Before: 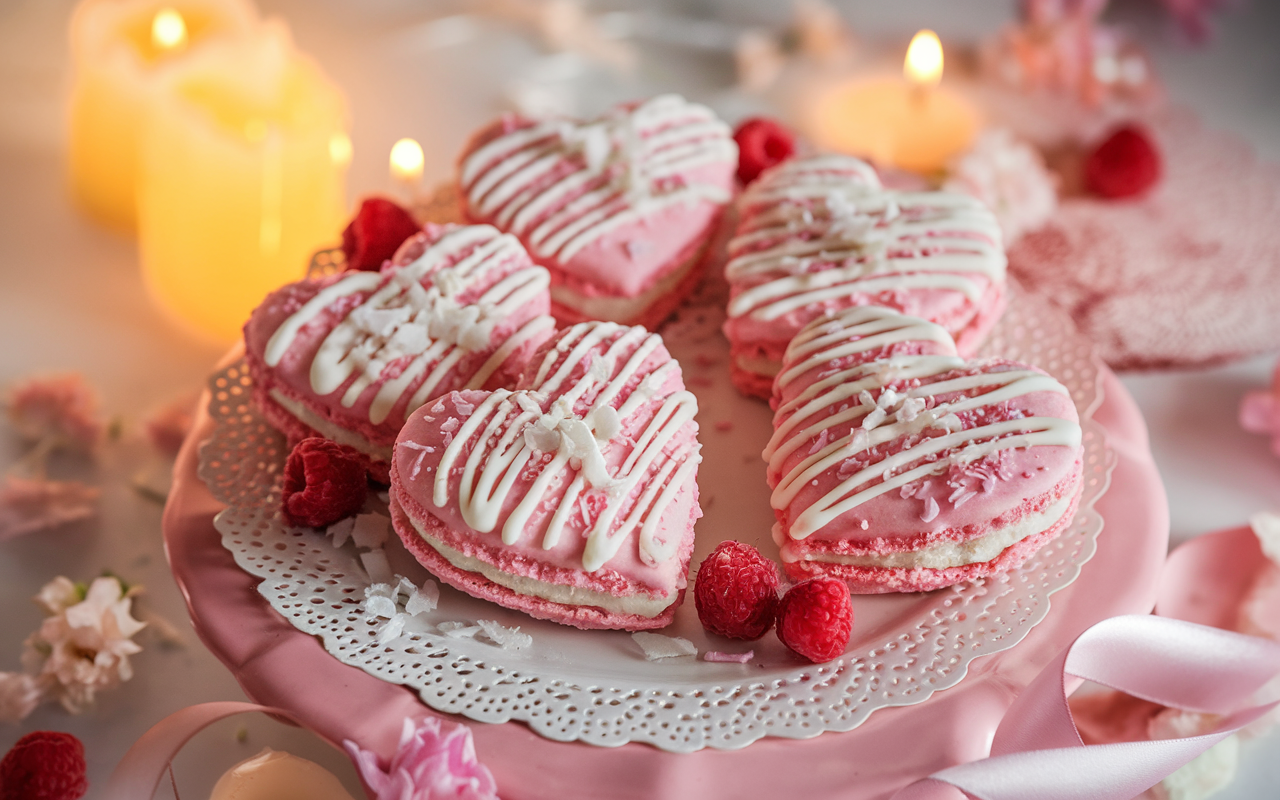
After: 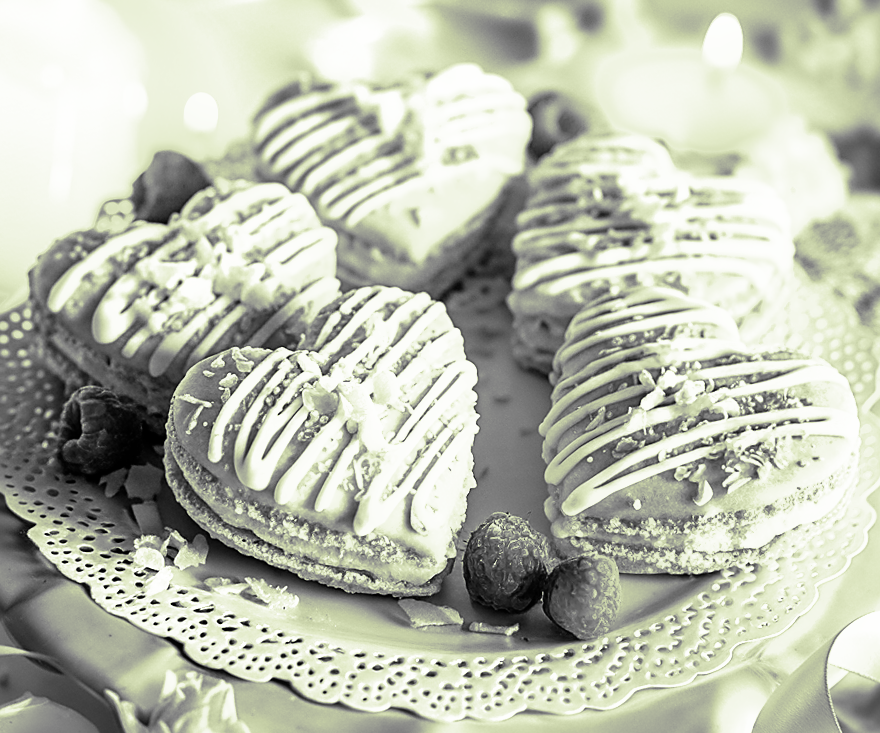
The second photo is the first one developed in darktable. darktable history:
crop and rotate: angle -3.27°, left 14.277%, top 0.028%, right 10.766%, bottom 0.028%
sharpen: on, module defaults
white balance: red 1.009, blue 0.985
split-toning: shadows › hue 290.82°, shadows › saturation 0.34, highlights › saturation 0.38, balance 0, compress 50%
filmic rgb: black relative exposure -8.2 EV, white relative exposure 2.2 EV, threshold 3 EV, hardness 7.11, latitude 85.74%, contrast 1.696, highlights saturation mix -4%, shadows ↔ highlights balance -2.69%, color science v5 (2021), contrast in shadows safe, contrast in highlights safe, enable highlight reconstruction true
color zones: curves: ch0 [(0.25, 0.5) (0.636, 0.25) (0.75, 0.5)]
monochrome: size 1
